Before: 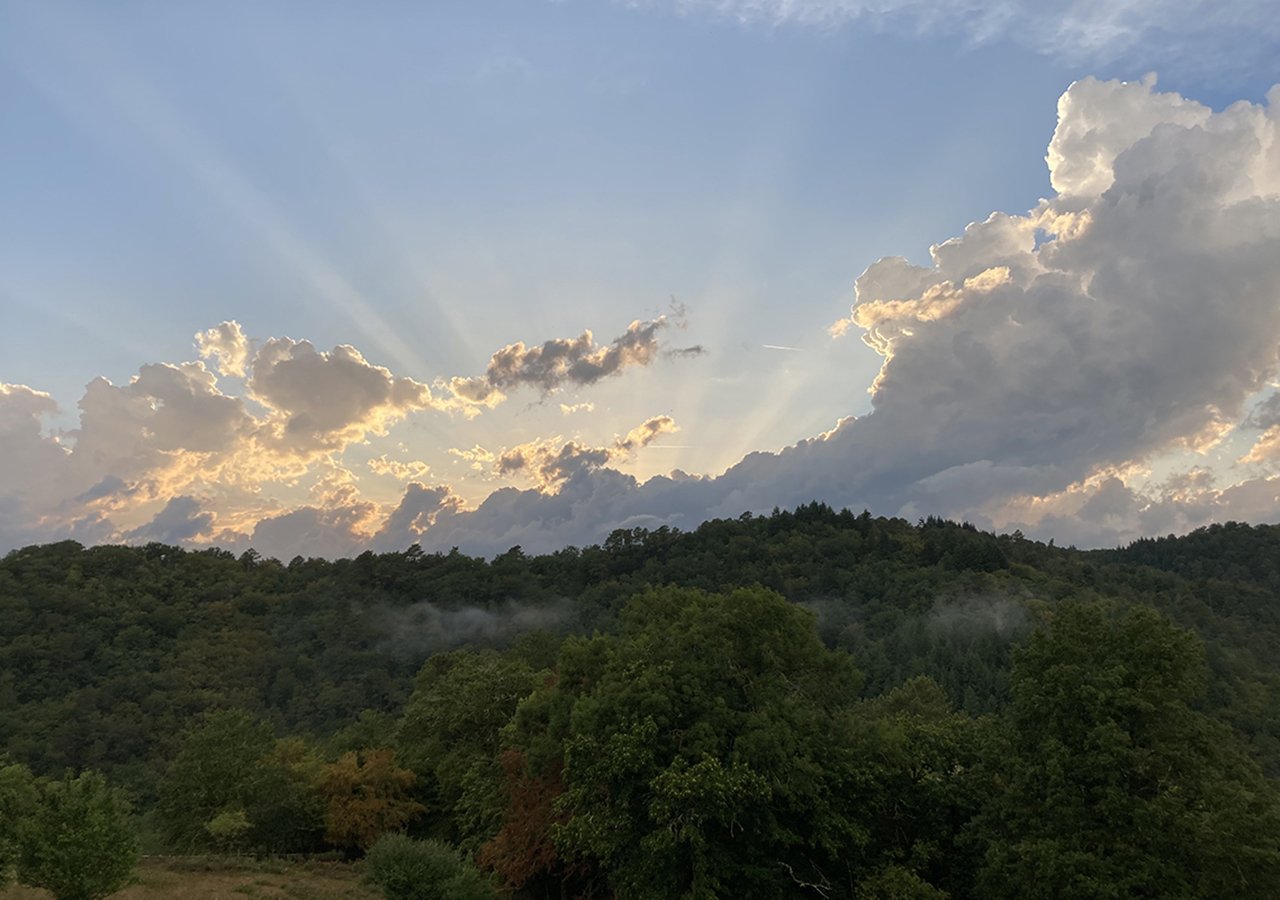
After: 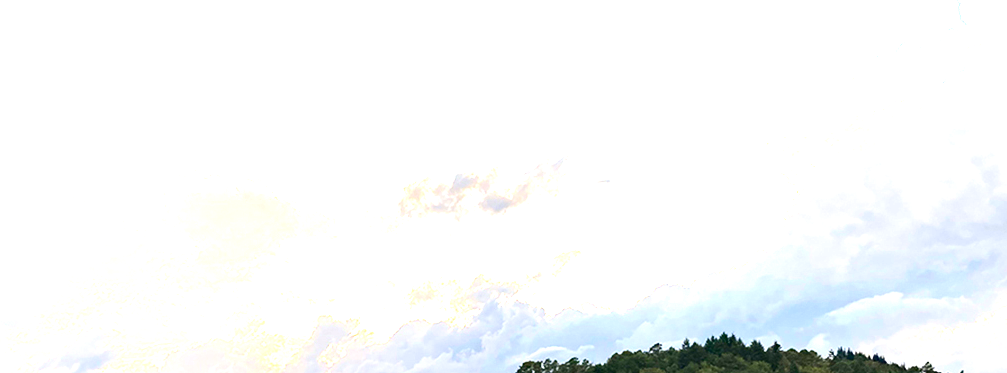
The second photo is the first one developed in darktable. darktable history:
contrast brightness saturation: contrast 0.186, brightness -0.104, saturation 0.211
haze removal: compatibility mode true, adaptive false
velvia: strength 14.98%
exposure: exposure 2.239 EV, compensate highlight preservation false
crop: left 7.058%, top 18.775%, right 14.255%, bottom 39.704%
